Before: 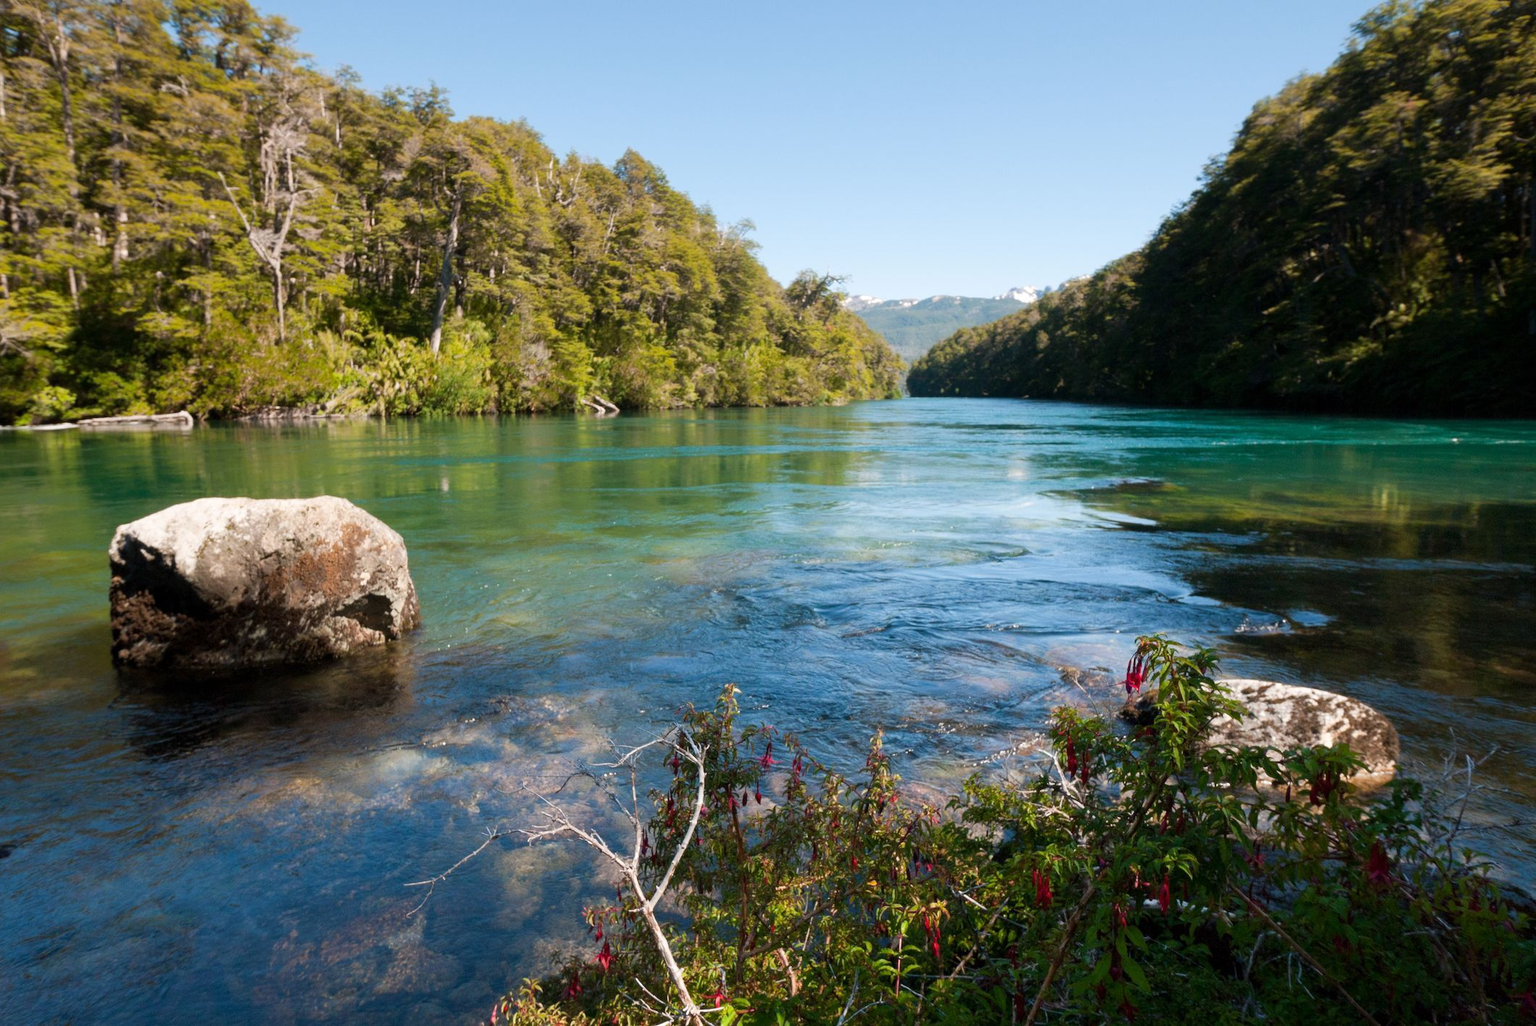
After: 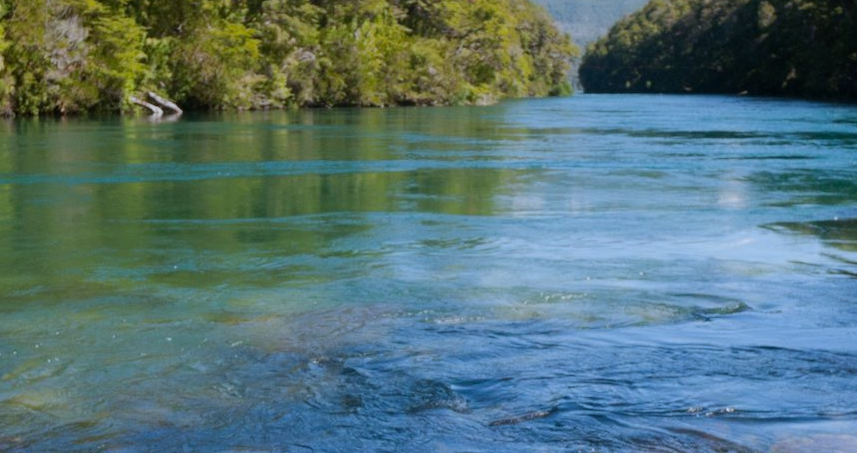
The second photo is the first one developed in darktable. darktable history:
crop: left 31.751%, top 32.172%, right 27.8%, bottom 35.83%
white balance: red 0.931, blue 1.11
exposure: exposure -0.492 EV, compensate highlight preservation false
